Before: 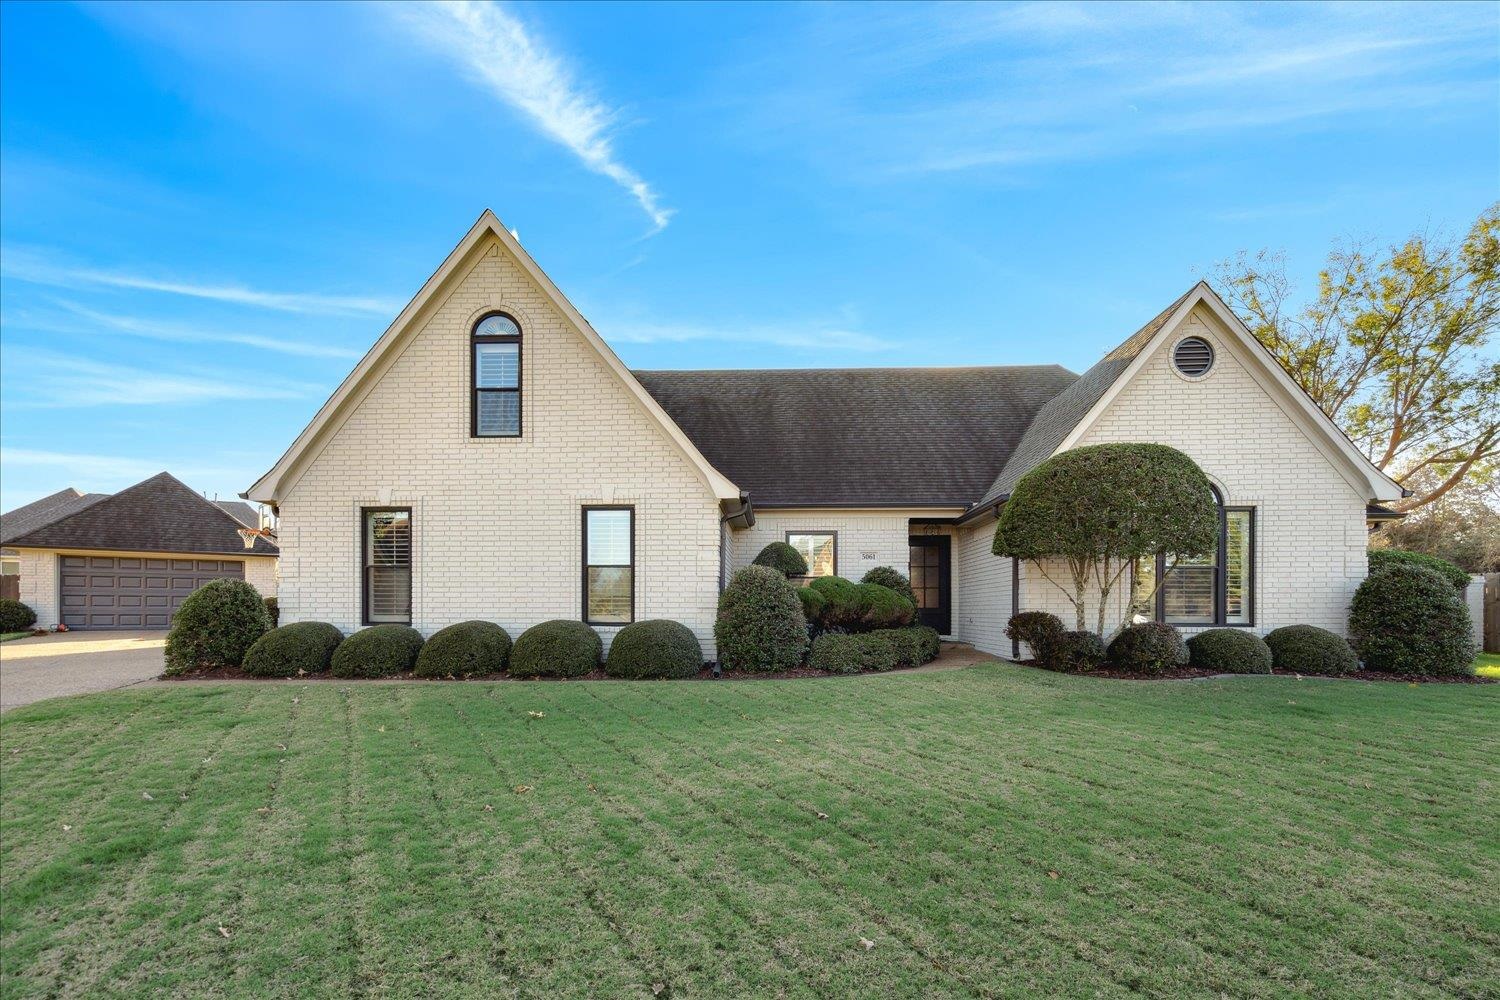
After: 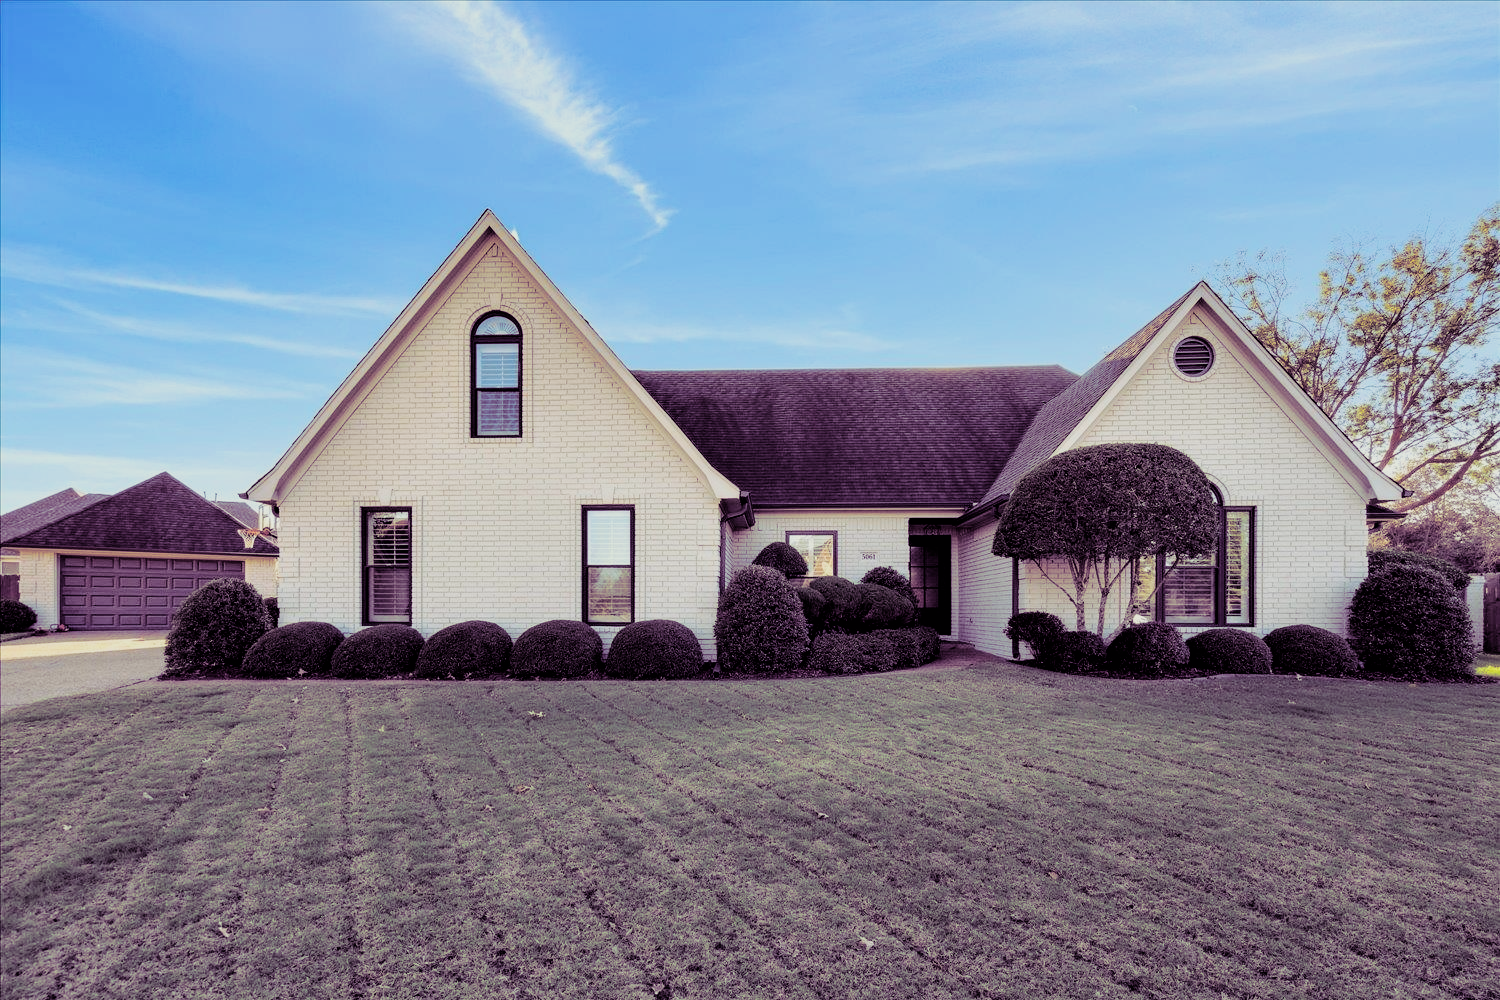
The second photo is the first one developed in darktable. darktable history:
filmic rgb: black relative exposure -5 EV, hardness 2.88, contrast 1.3, highlights saturation mix -30%
split-toning: shadows › hue 277.2°, shadows › saturation 0.74
